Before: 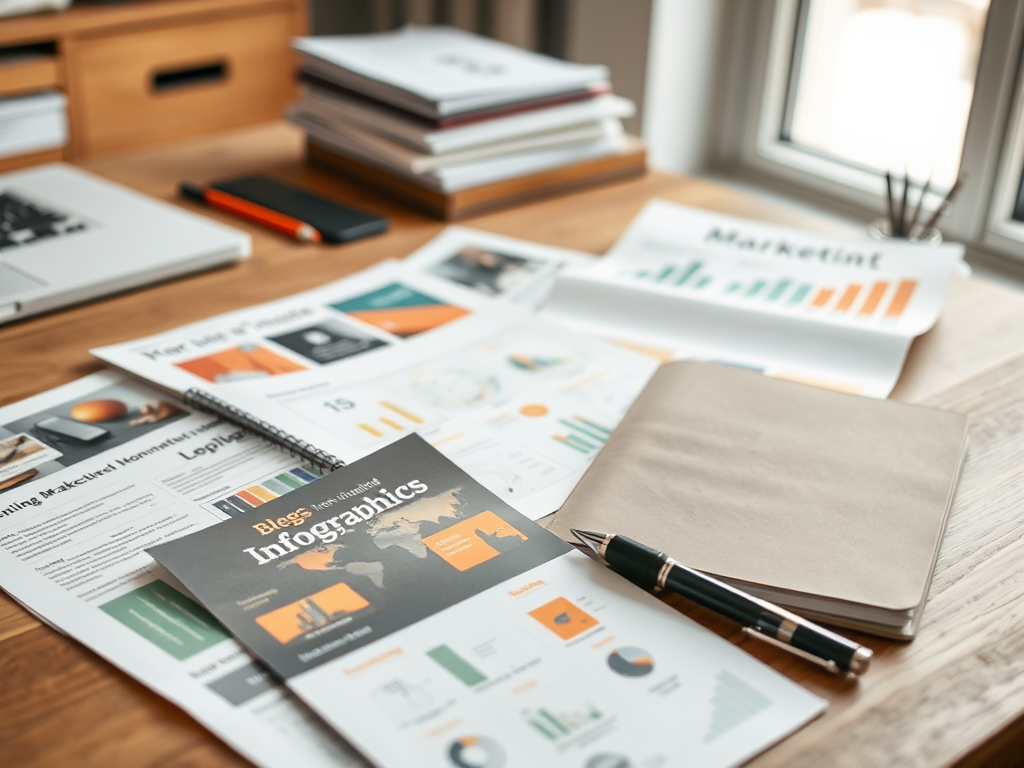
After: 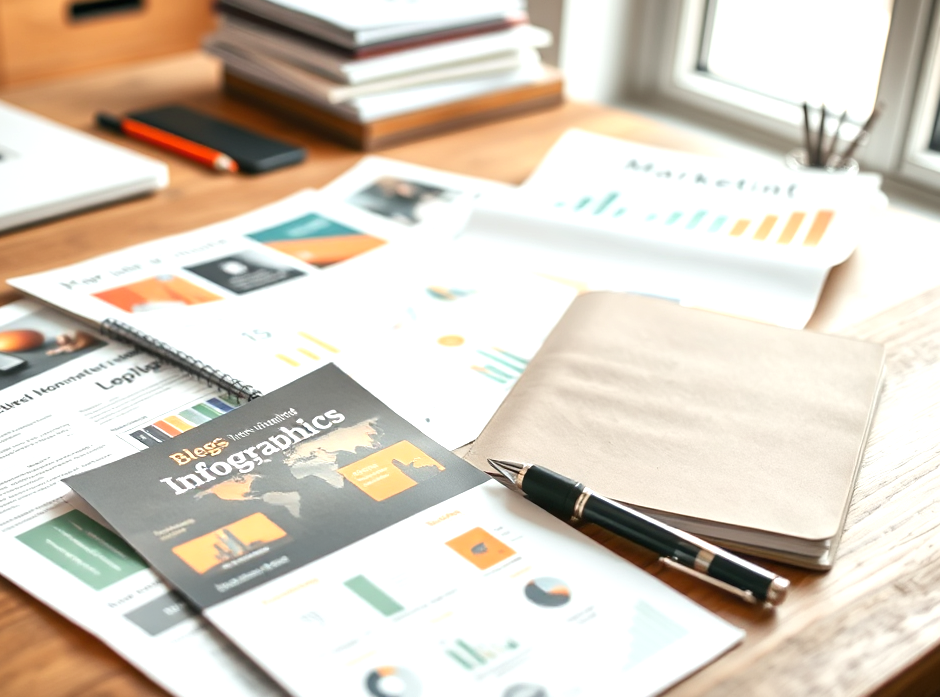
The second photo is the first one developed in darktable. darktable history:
crop and rotate: left 8.18%, top 9.165%
exposure: exposure 0.61 EV, compensate highlight preservation false
